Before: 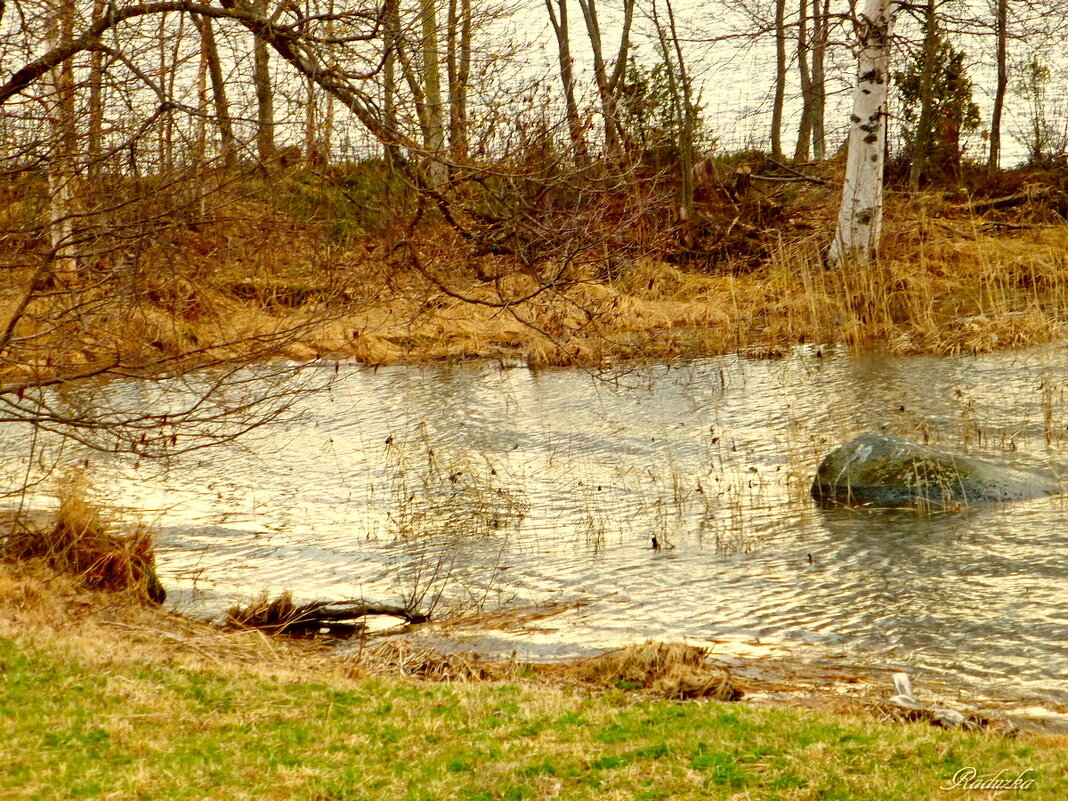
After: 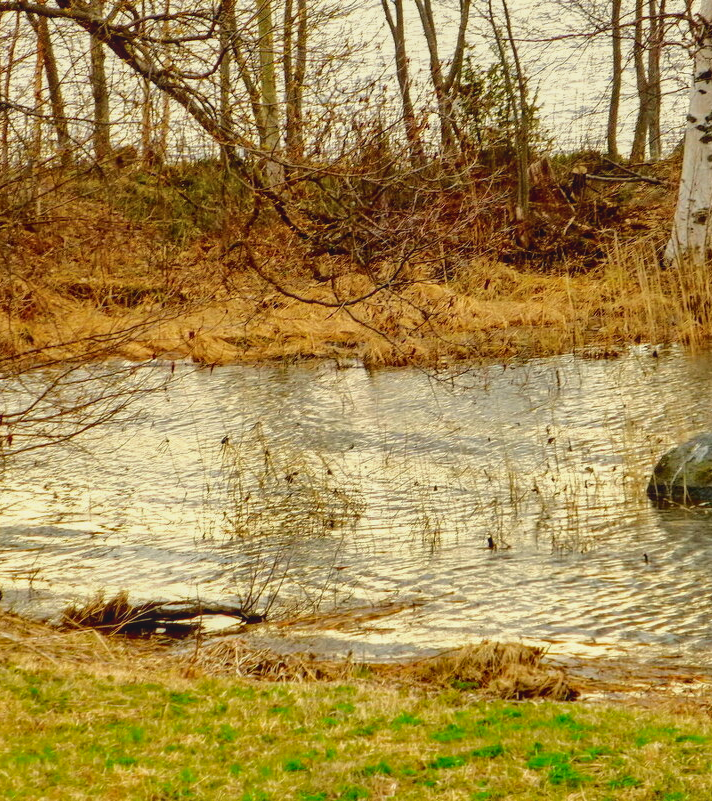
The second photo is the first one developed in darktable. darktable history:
tone curve: curves: ch0 [(0, 0.026) (0.175, 0.178) (0.463, 0.502) (0.796, 0.764) (1, 0.961)]; ch1 [(0, 0) (0.437, 0.398) (0.469, 0.472) (0.505, 0.504) (0.553, 0.552) (1, 1)]; ch2 [(0, 0) (0.505, 0.495) (0.579, 0.579) (1, 1)], color space Lab, independent channels, preserve colors none
shadows and highlights: soften with gaussian
crop and rotate: left 15.446%, right 17.836%
local contrast: detail 110%
